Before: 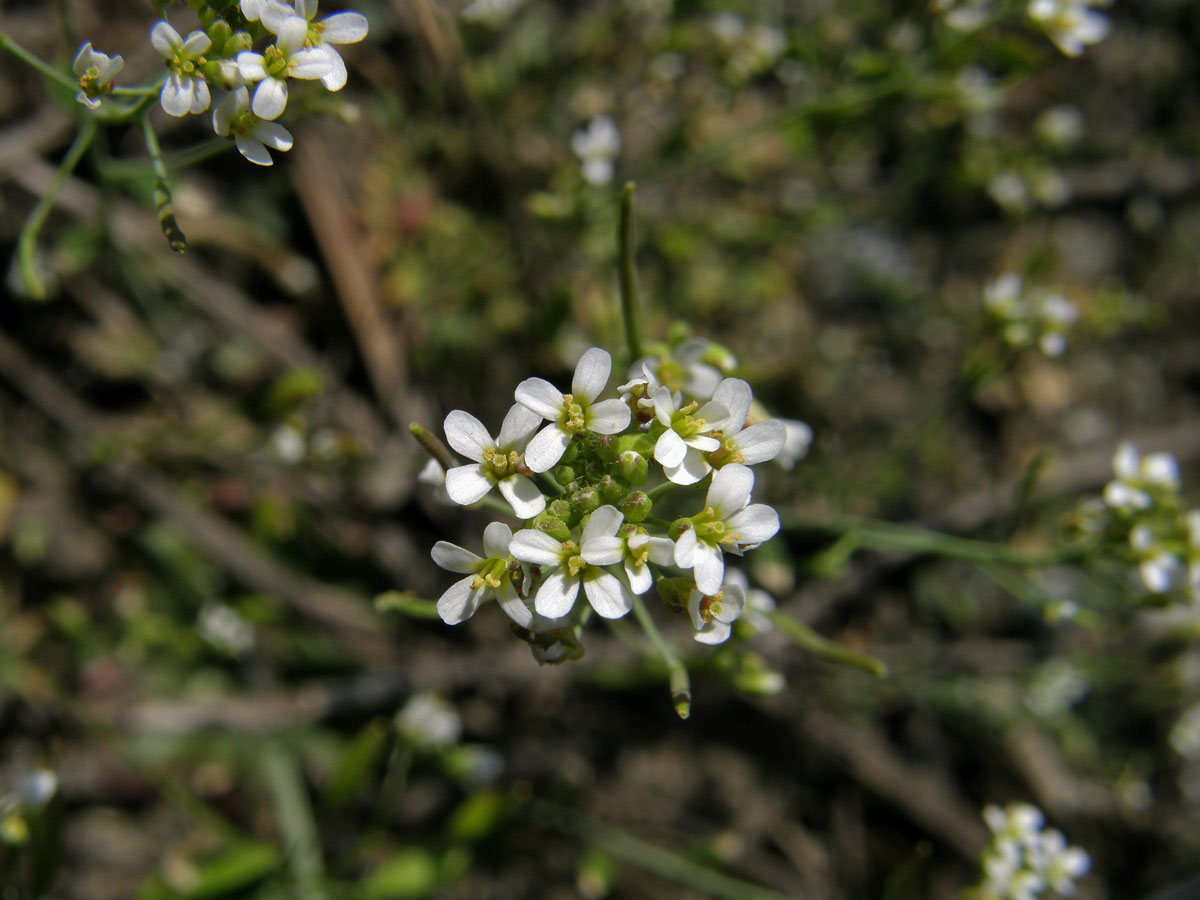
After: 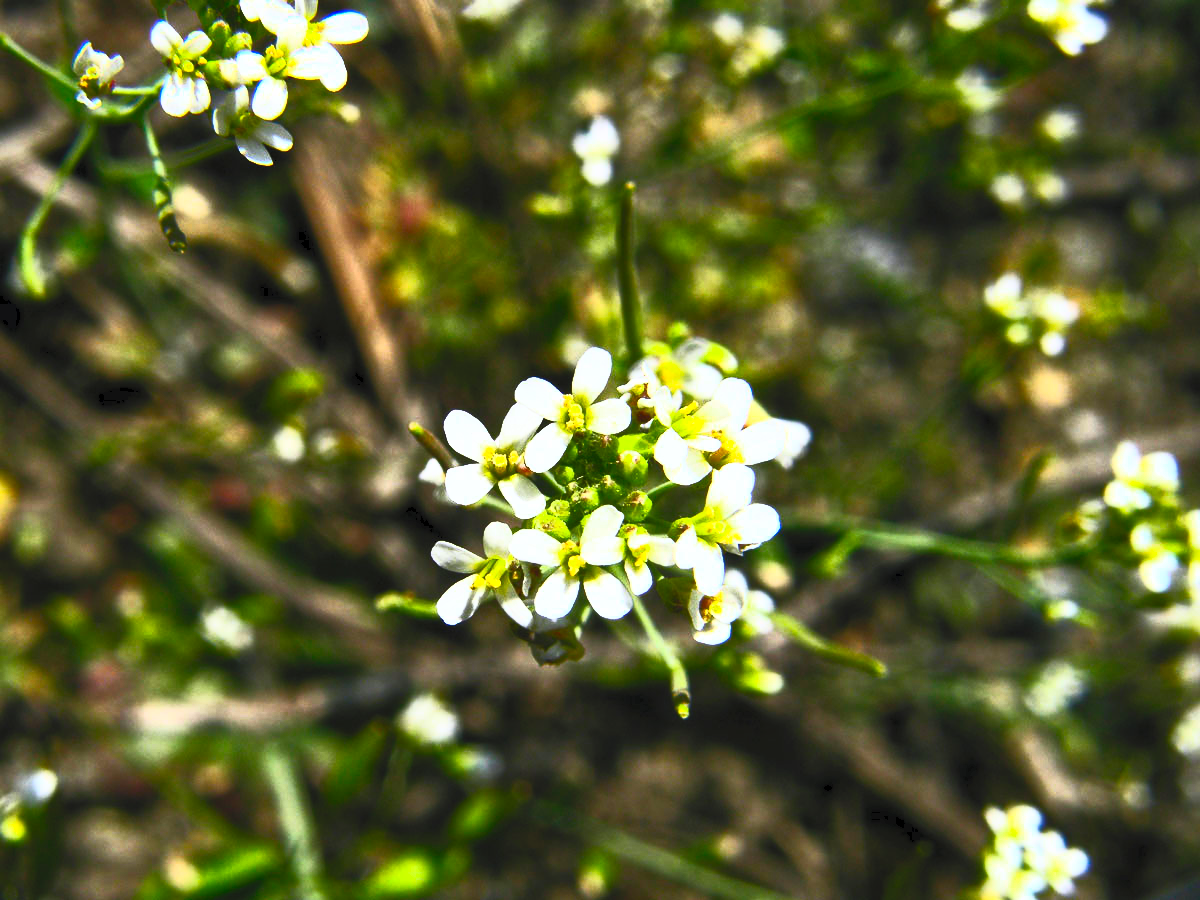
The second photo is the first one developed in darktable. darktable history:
tone equalizer: -8 EV -0.417 EV, -7 EV -0.389 EV, -6 EV -0.333 EV, -5 EV -0.222 EV, -3 EV 0.222 EV, -2 EV 0.333 EV, -1 EV 0.389 EV, +0 EV 0.417 EV, edges refinement/feathering 500, mask exposure compensation -1.25 EV, preserve details no
contrast brightness saturation: contrast 1, brightness 1, saturation 1
shadows and highlights: shadows 20.91, highlights -35.45, soften with gaussian
white balance: red 0.988, blue 1.017
